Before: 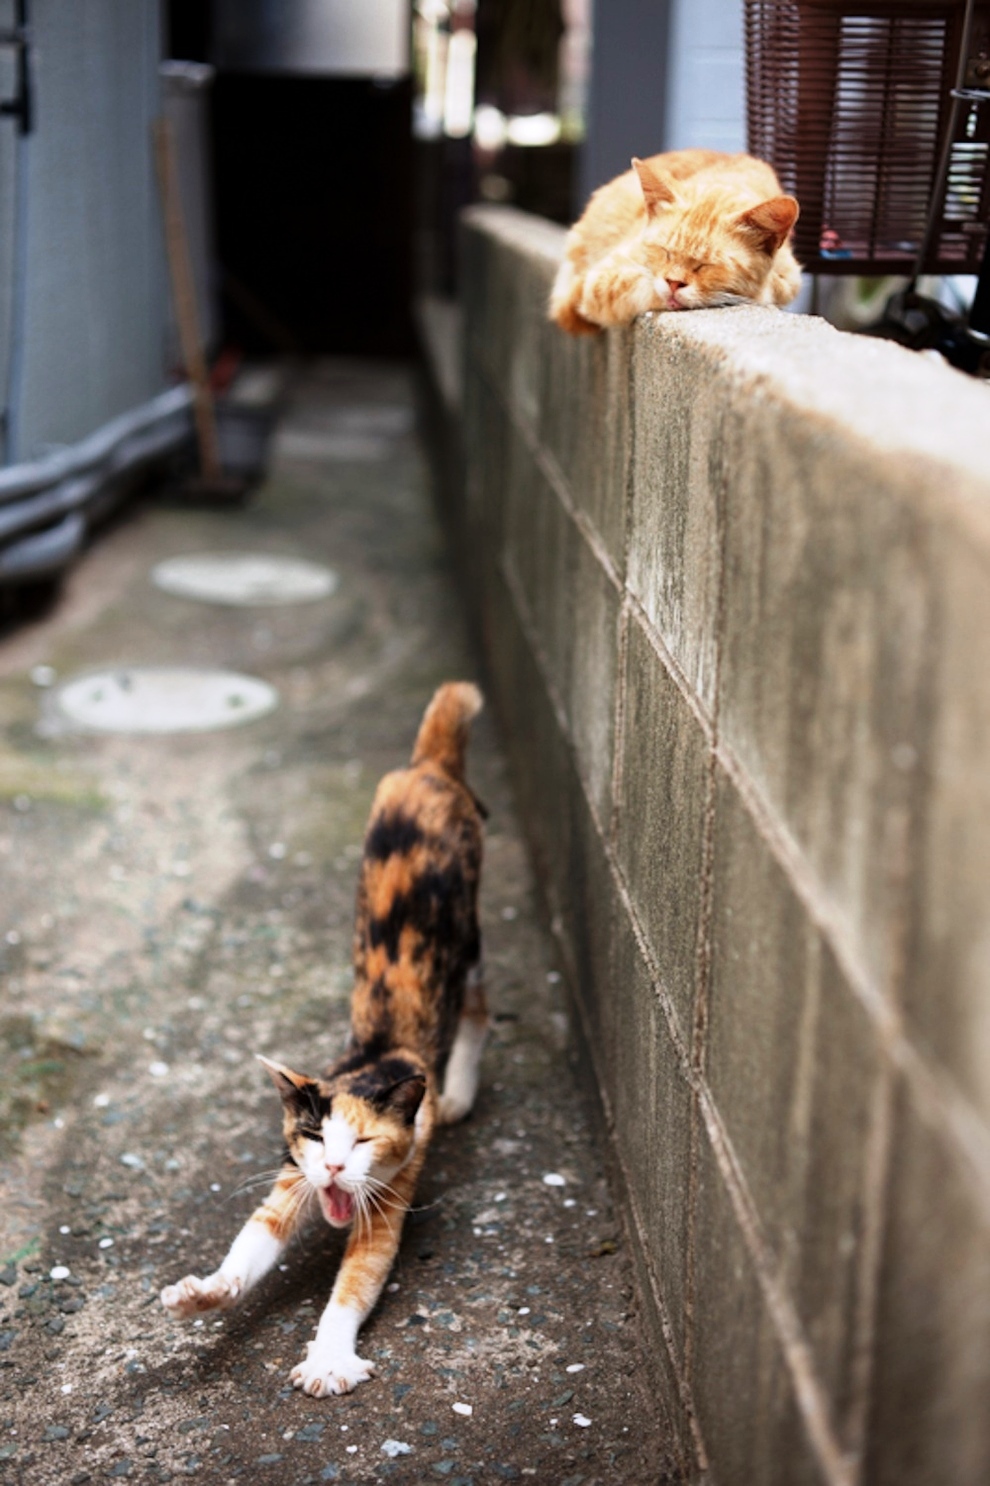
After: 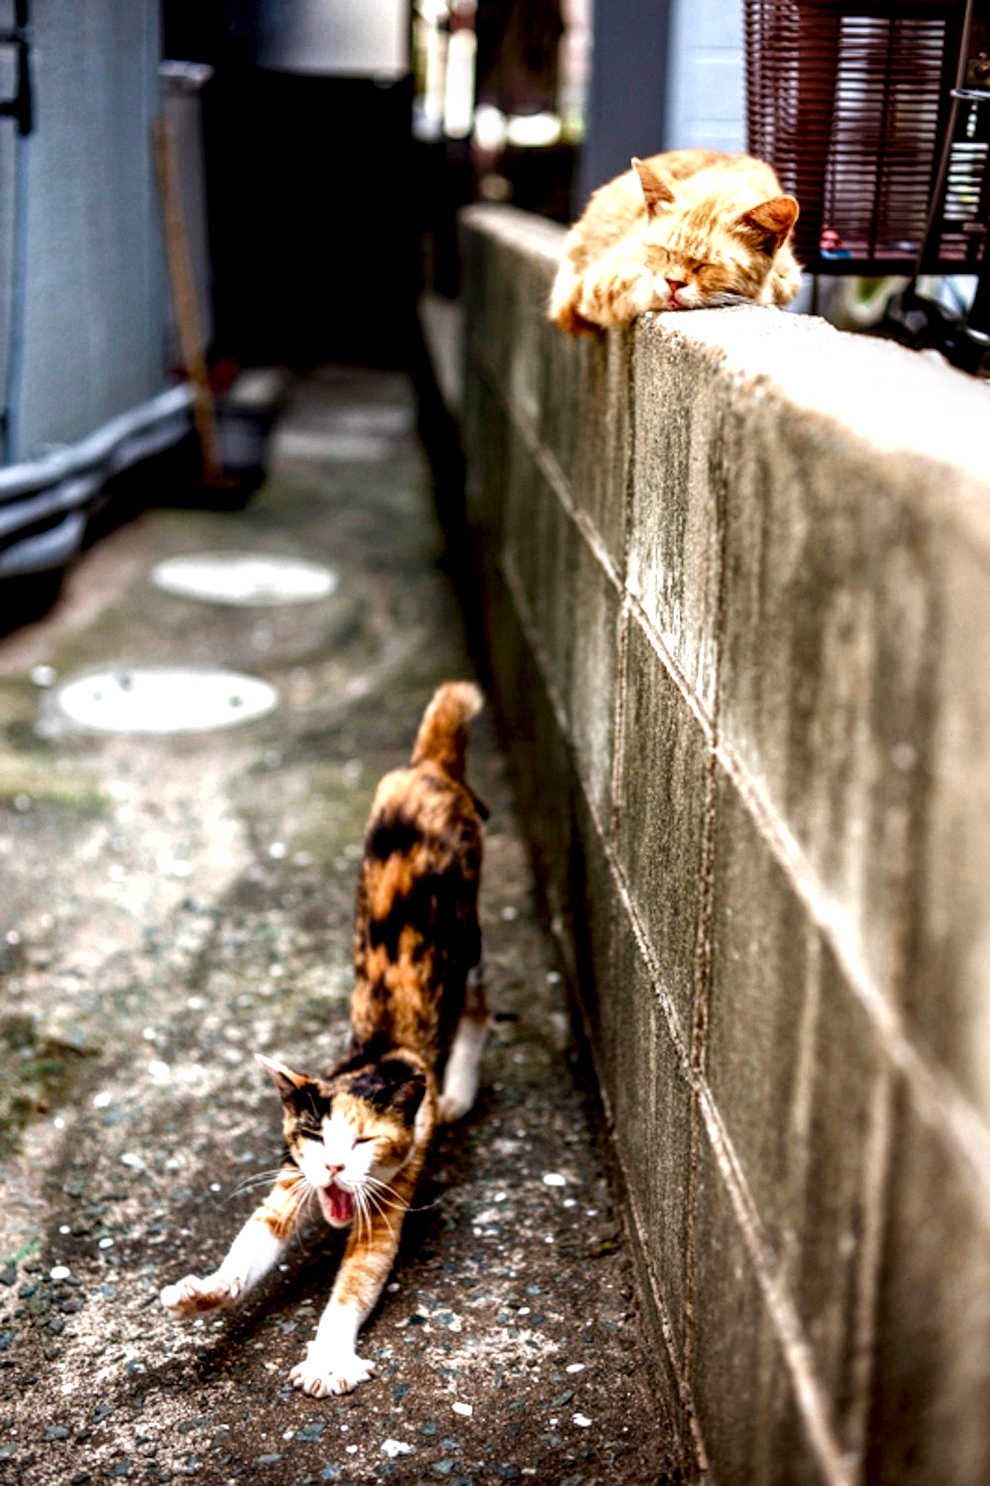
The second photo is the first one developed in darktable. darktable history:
tone equalizer: on, module defaults
color balance rgb: perceptual saturation grading › global saturation 14.318%, perceptual saturation grading › highlights -30.076%, perceptual saturation grading › shadows 51.587%, global vibrance 30.315%
local contrast: detail 205%
